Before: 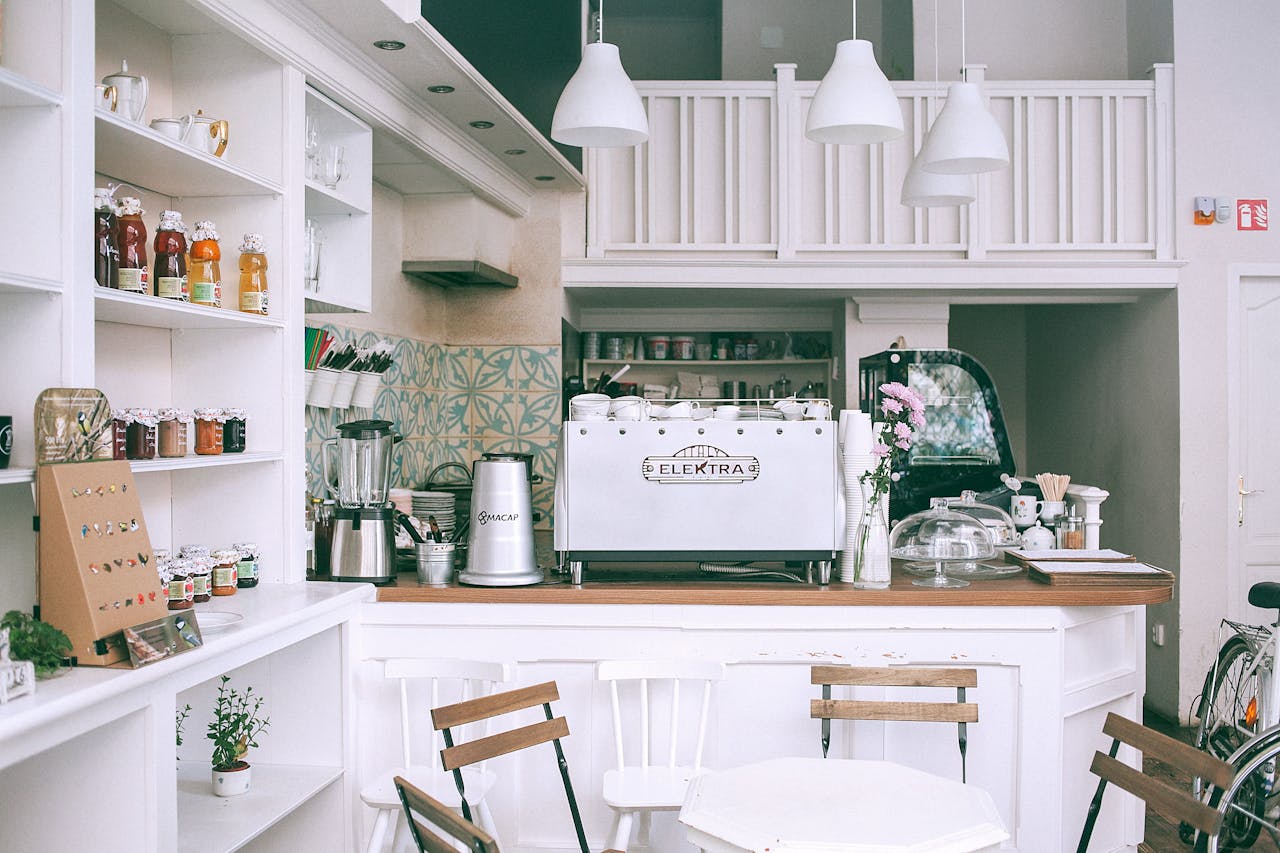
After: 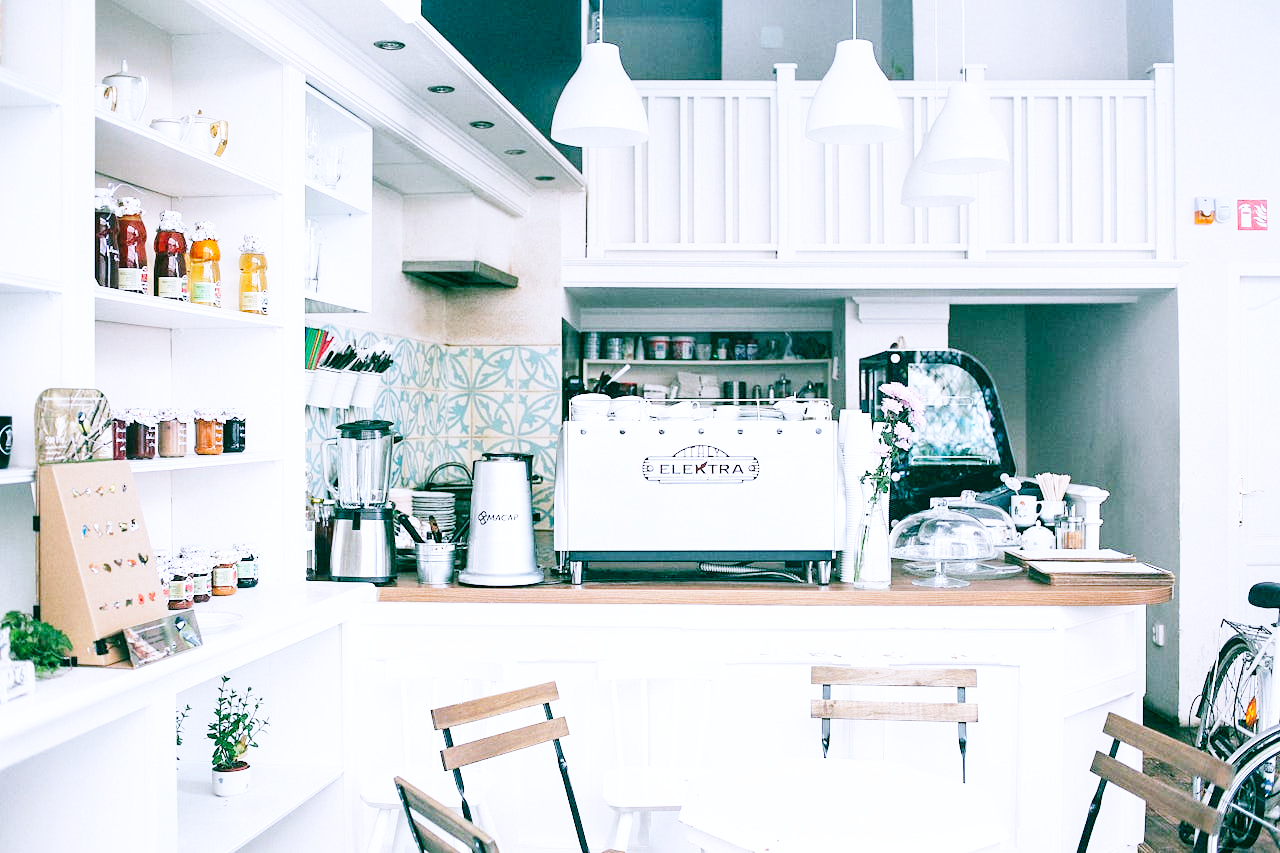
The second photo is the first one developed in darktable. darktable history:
base curve: curves: ch0 [(0, 0) (0, 0) (0.002, 0.001) (0.008, 0.003) (0.019, 0.011) (0.037, 0.037) (0.064, 0.11) (0.102, 0.232) (0.152, 0.379) (0.216, 0.524) (0.296, 0.665) (0.394, 0.789) (0.512, 0.881) (0.651, 0.945) (0.813, 0.986) (1, 1)], preserve colors none
white balance: red 0.948, green 1.02, blue 1.176
